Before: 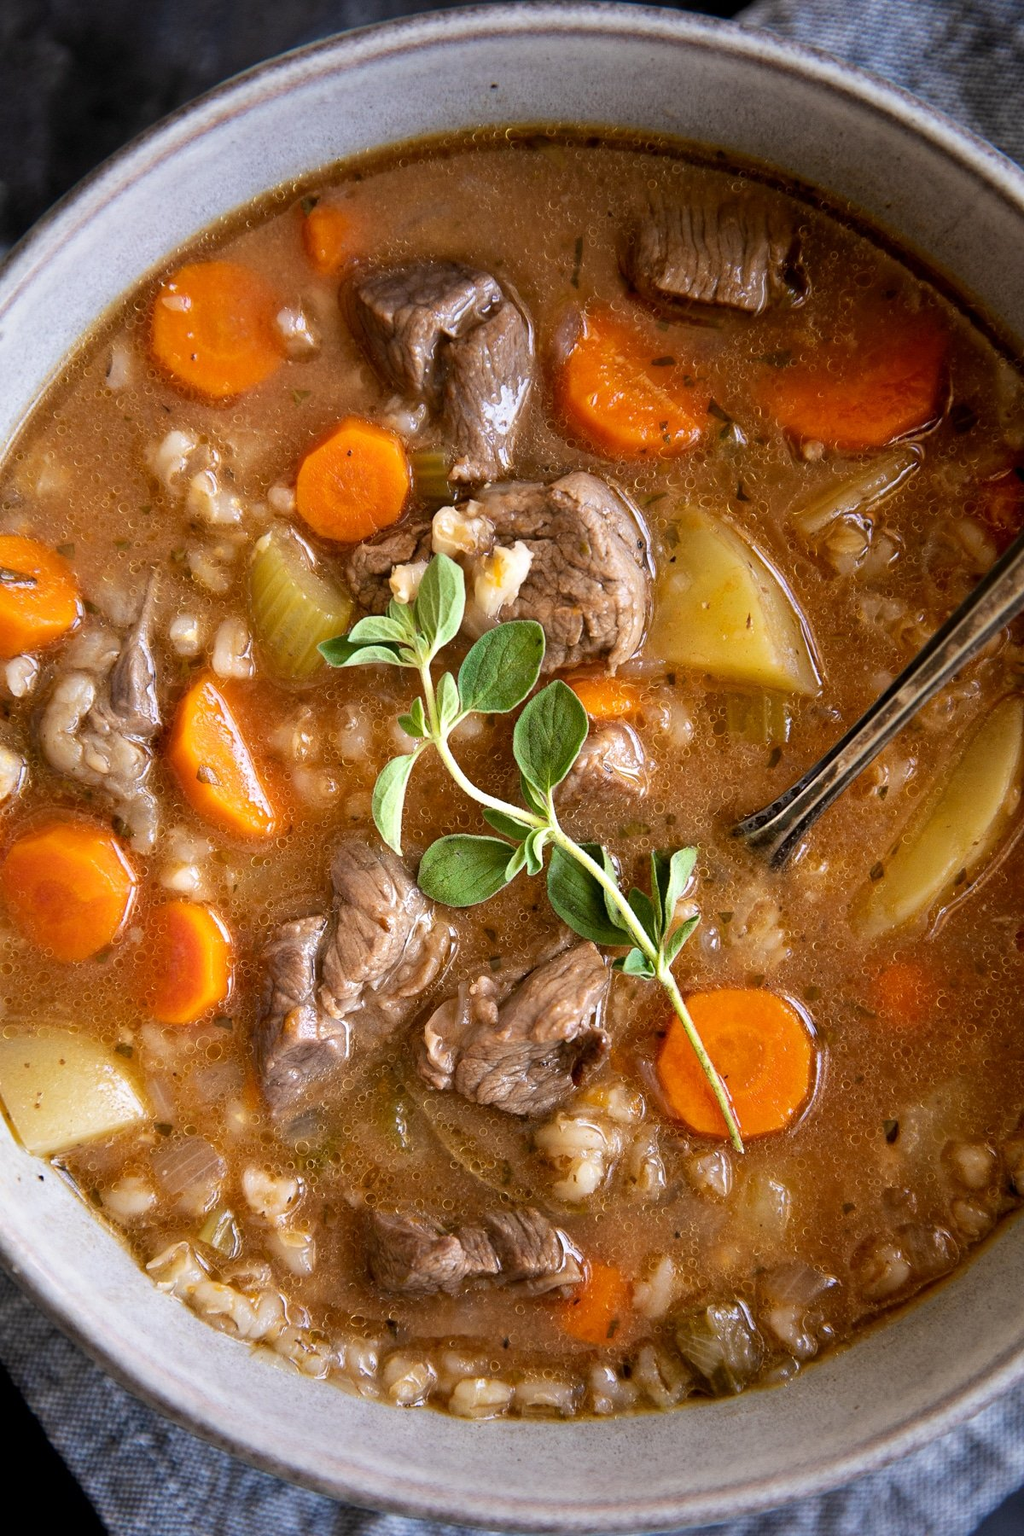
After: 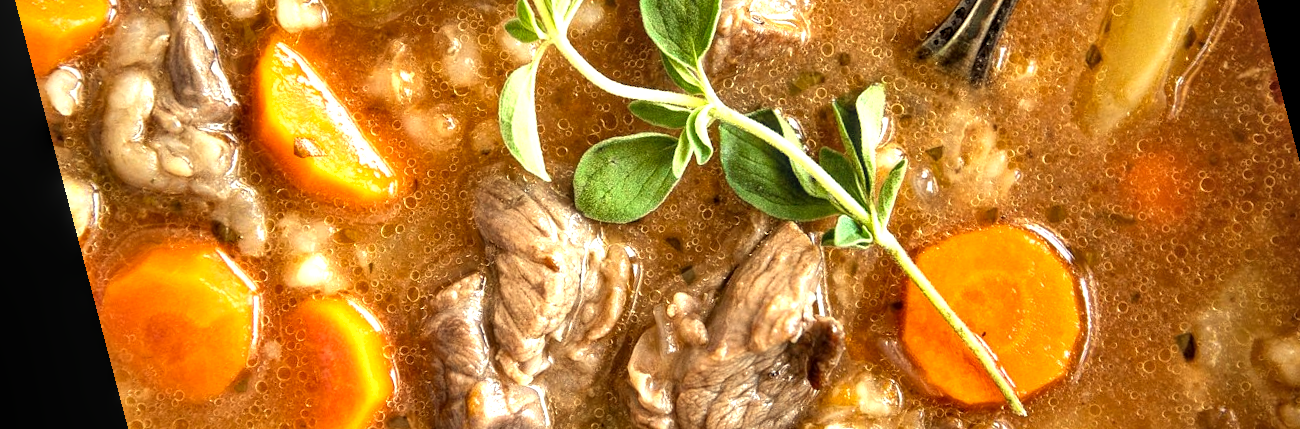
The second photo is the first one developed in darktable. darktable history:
crop: top 45.551%, bottom 12.262%
rotate and perspective: rotation -14.8°, crop left 0.1, crop right 0.903, crop top 0.25, crop bottom 0.748
white balance: red 1.029, blue 0.92
levels: levels [0.016, 0.492, 0.969]
local contrast: on, module defaults
color correction: highlights a* -4.73, highlights b* 5.06, saturation 0.97
exposure: black level correction 0, exposure 0.7 EV, compensate exposure bias true, compensate highlight preservation false
shadows and highlights: shadows 53, soften with gaussian
